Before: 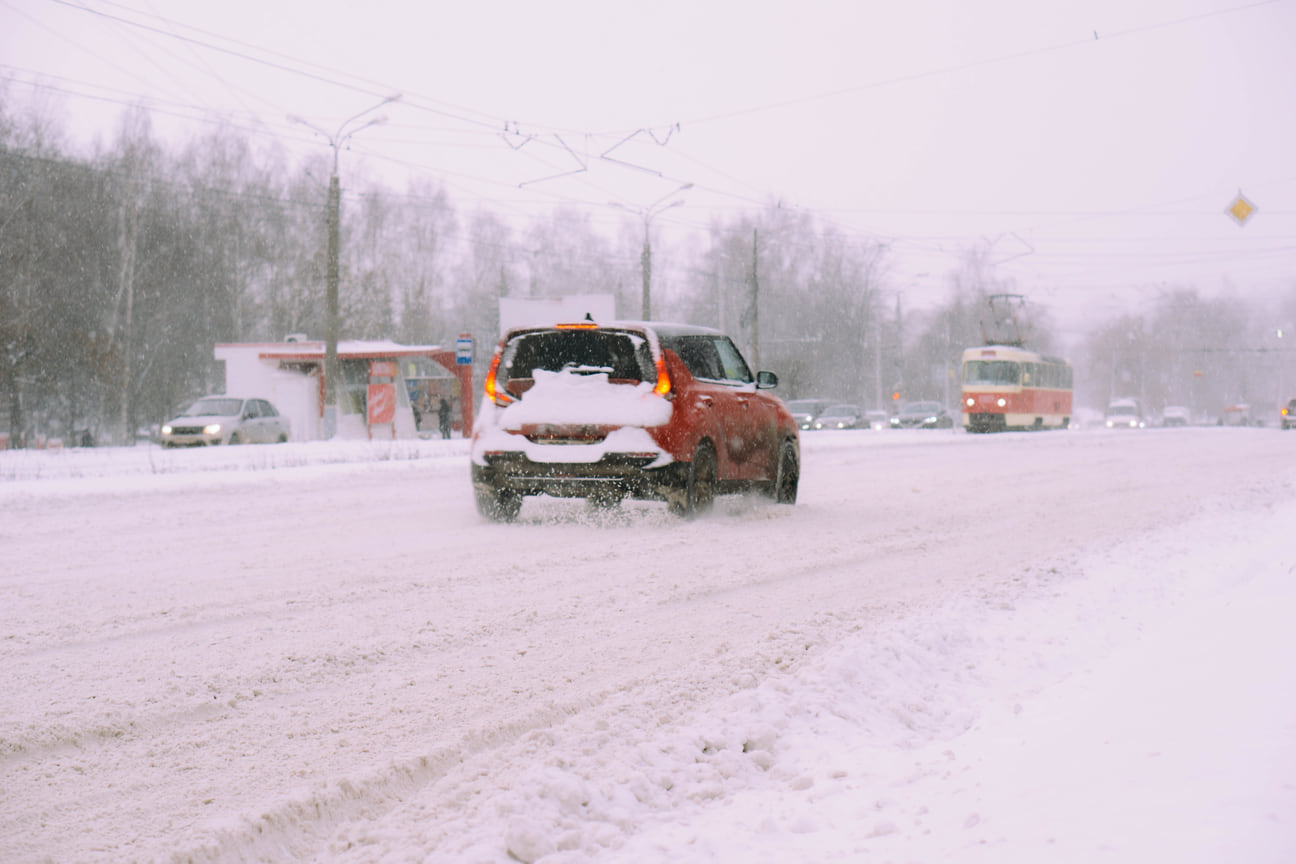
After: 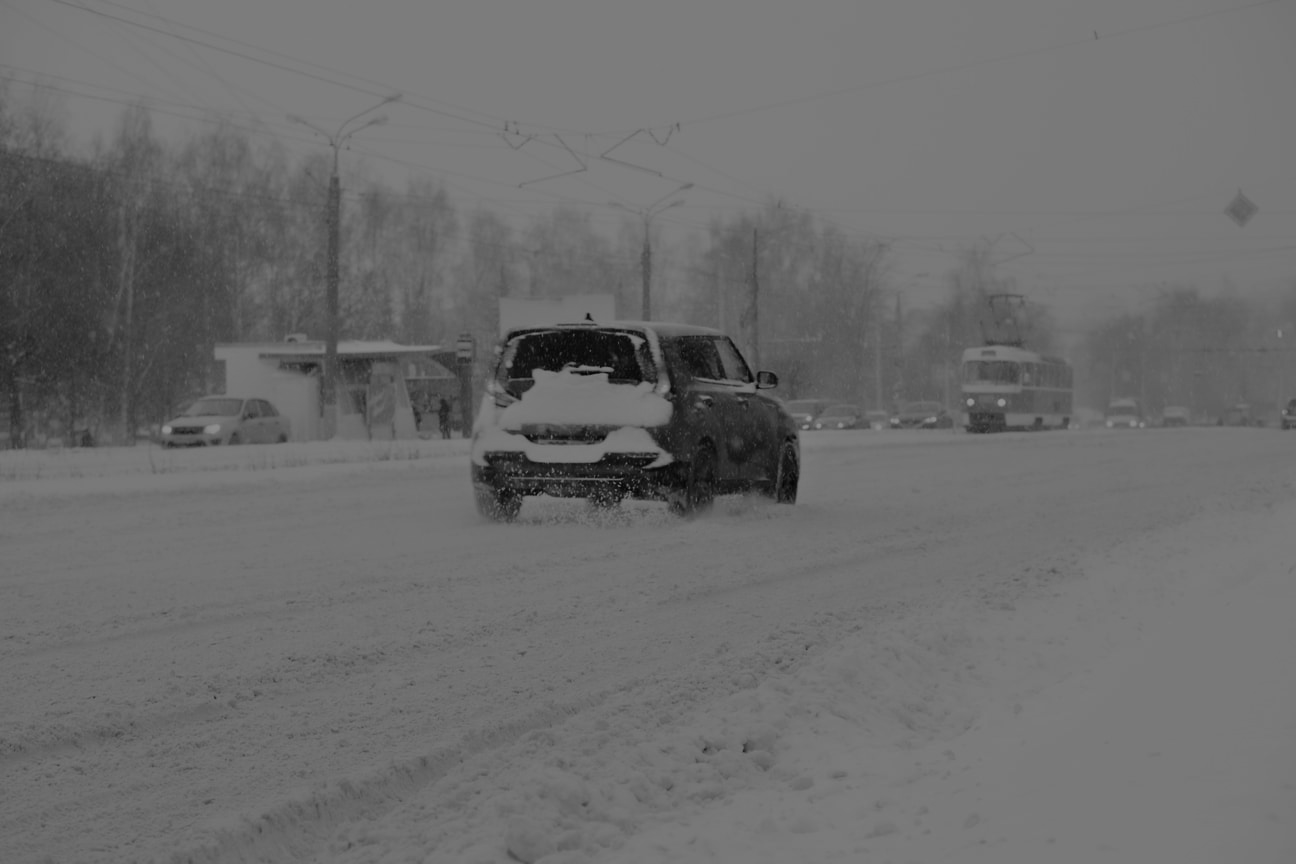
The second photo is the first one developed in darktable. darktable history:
monochrome: on, module defaults
tone equalizer: -8 EV -2 EV, -7 EV -2 EV, -6 EV -2 EV, -5 EV -2 EV, -4 EV -2 EV, -3 EV -2 EV, -2 EV -2 EV, -1 EV -1.63 EV, +0 EV -2 EV
